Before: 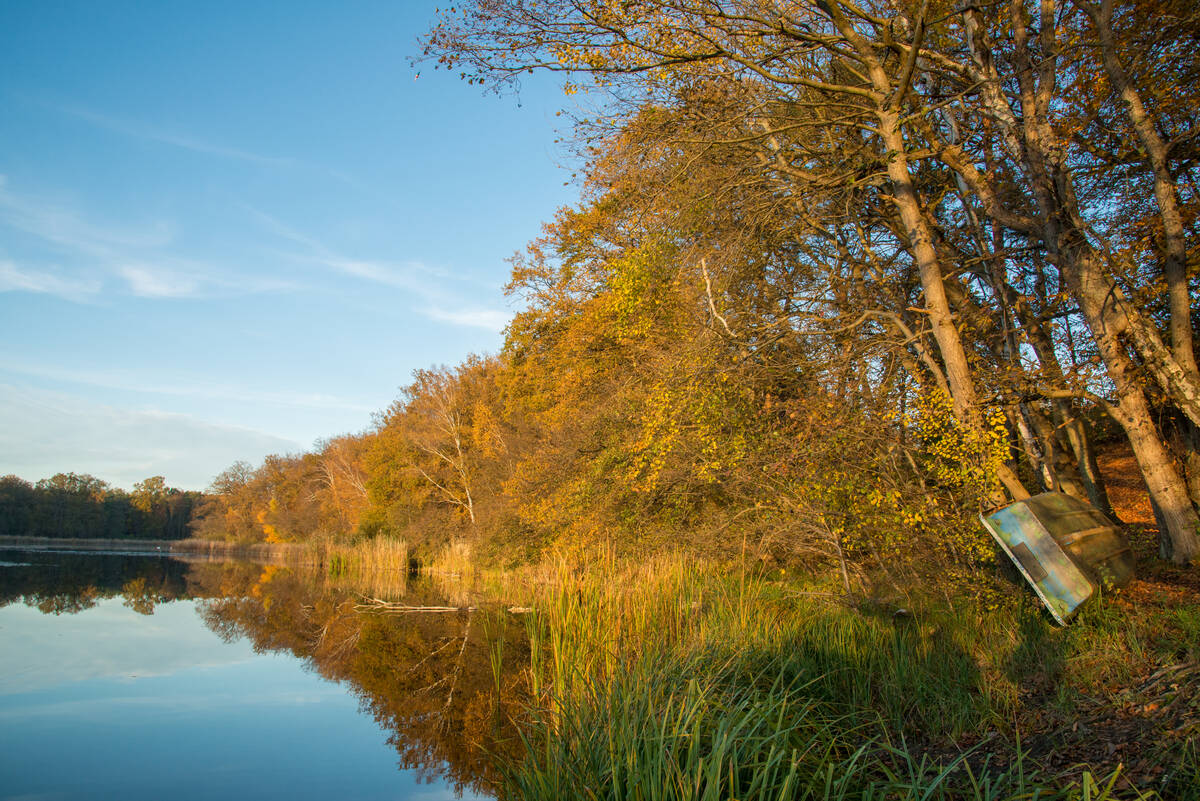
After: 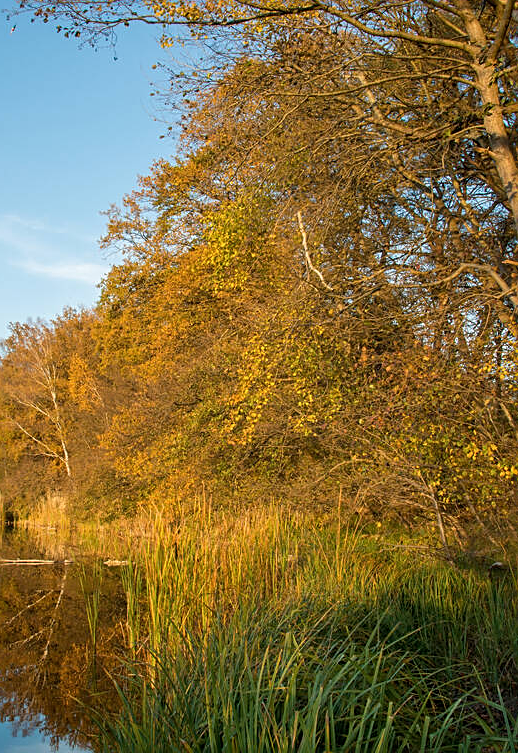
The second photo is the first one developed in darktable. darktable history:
crop: left 33.691%, top 5.939%, right 23.119%
sharpen: on, module defaults
